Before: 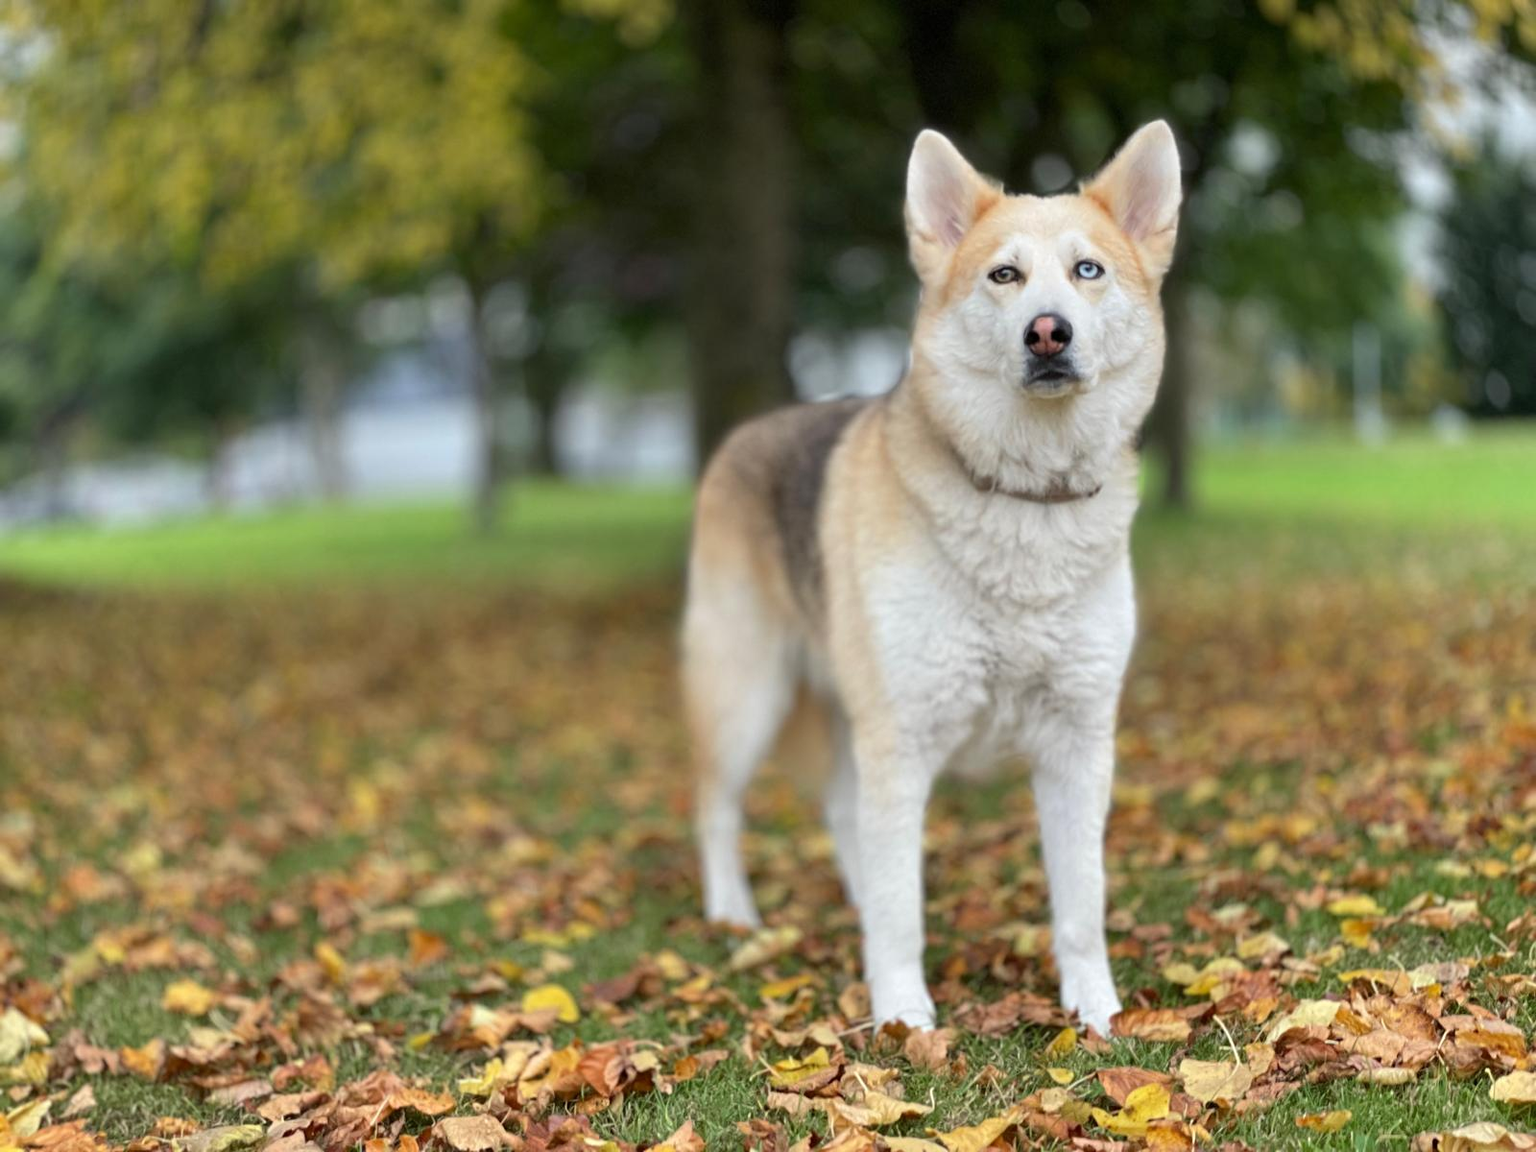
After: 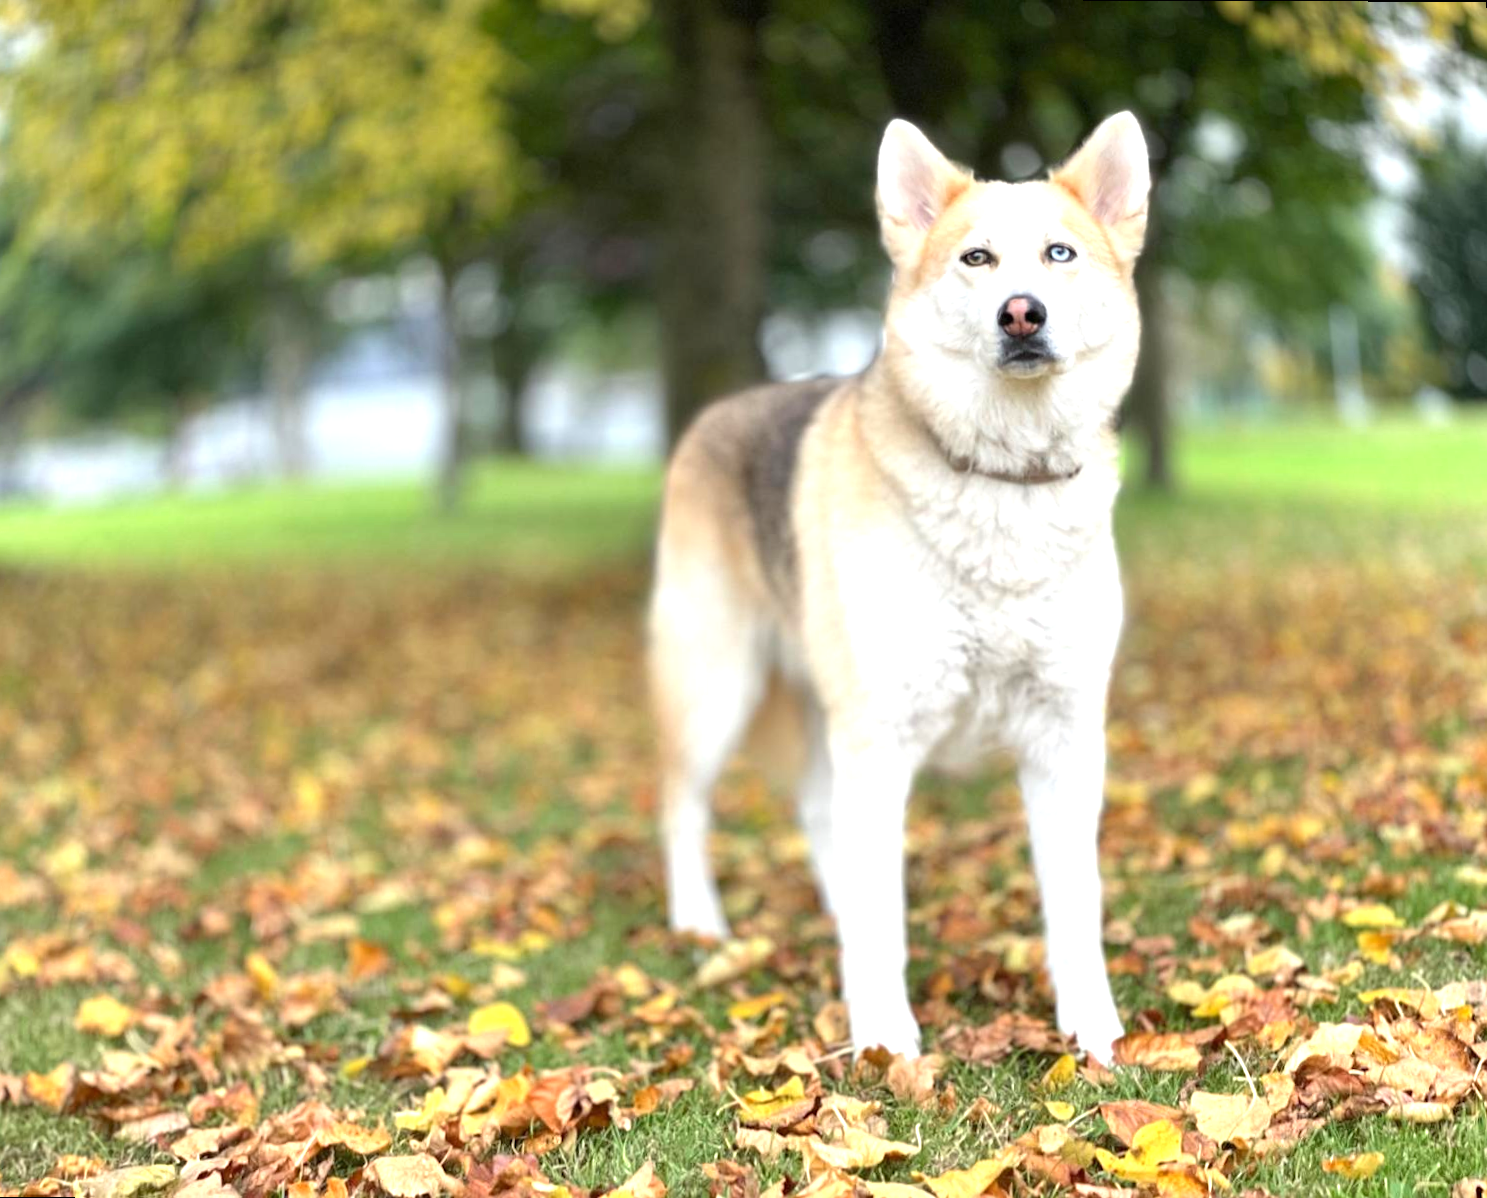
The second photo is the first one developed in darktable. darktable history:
rotate and perspective: rotation 0.215°, lens shift (vertical) -0.139, crop left 0.069, crop right 0.939, crop top 0.002, crop bottom 0.996
exposure: black level correction 0, exposure 0.9 EV, compensate highlight preservation false
